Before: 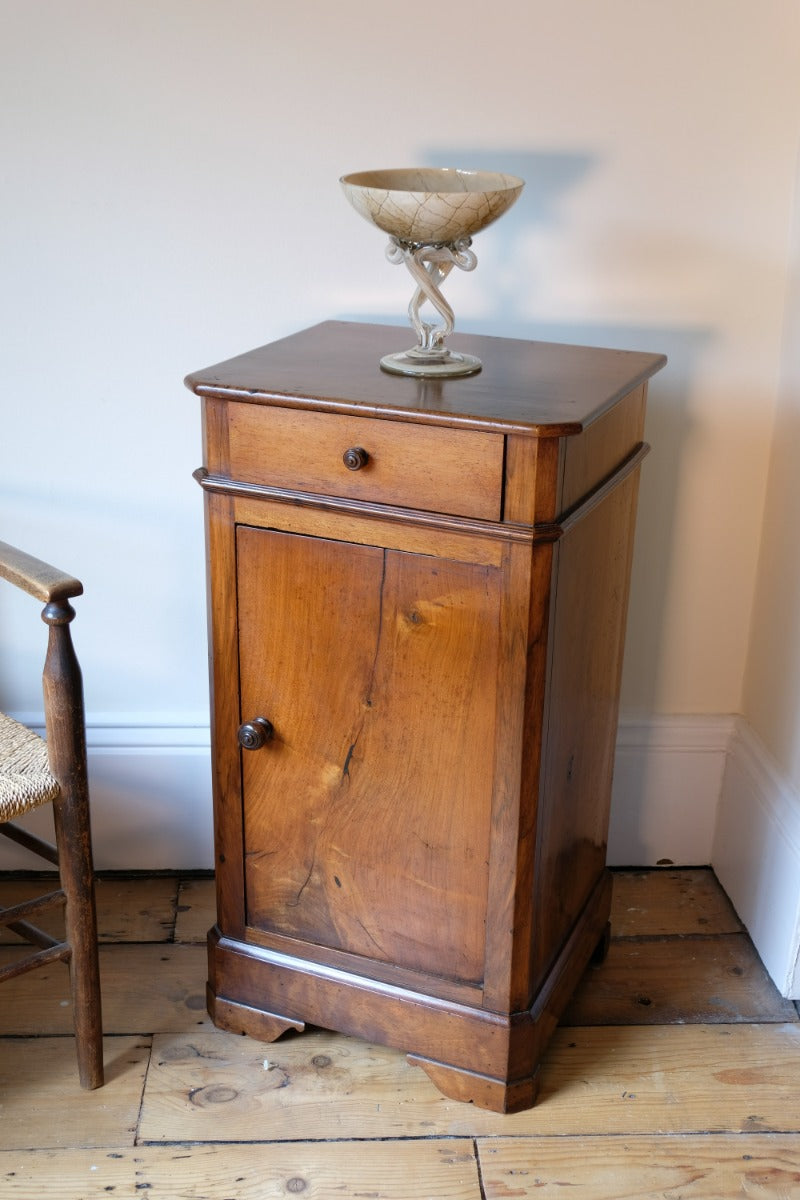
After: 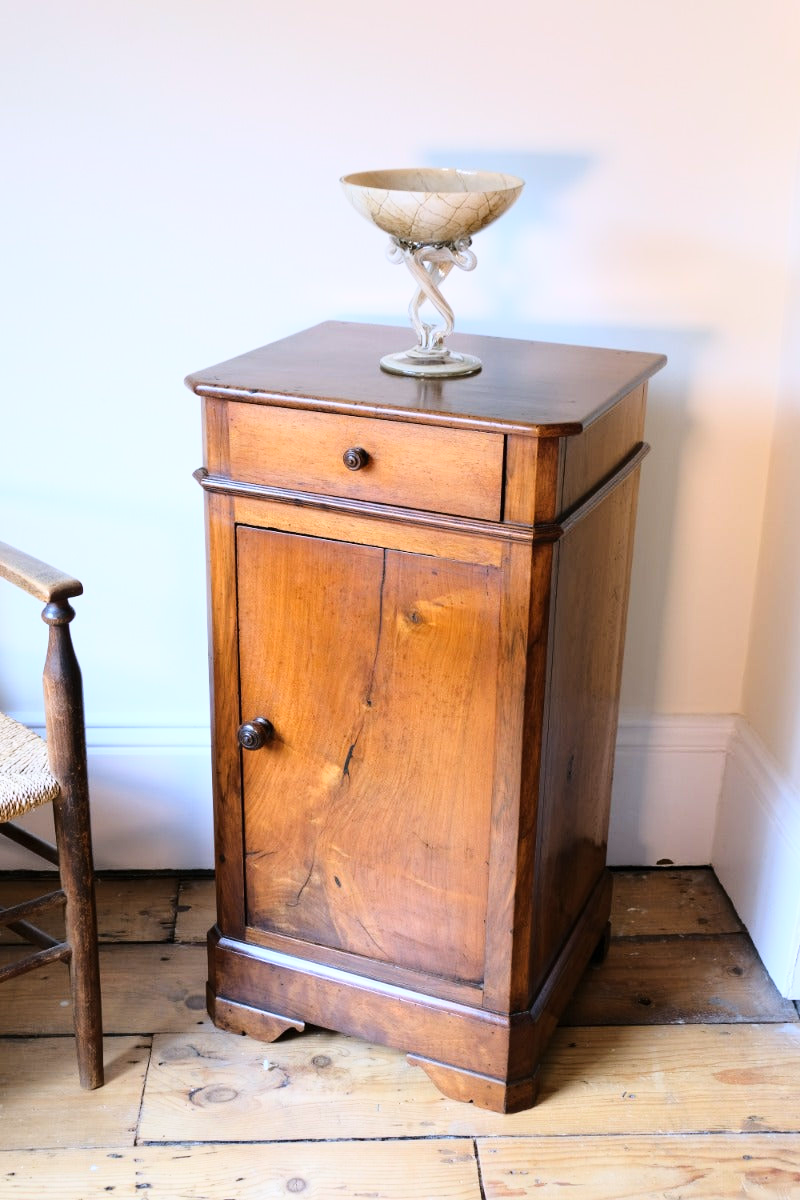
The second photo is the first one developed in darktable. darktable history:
white balance: red 0.984, blue 1.059
base curve: curves: ch0 [(0, 0) (0.028, 0.03) (0.121, 0.232) (0.46, 0.748) (0.859, 0.968) (1, 1)]
